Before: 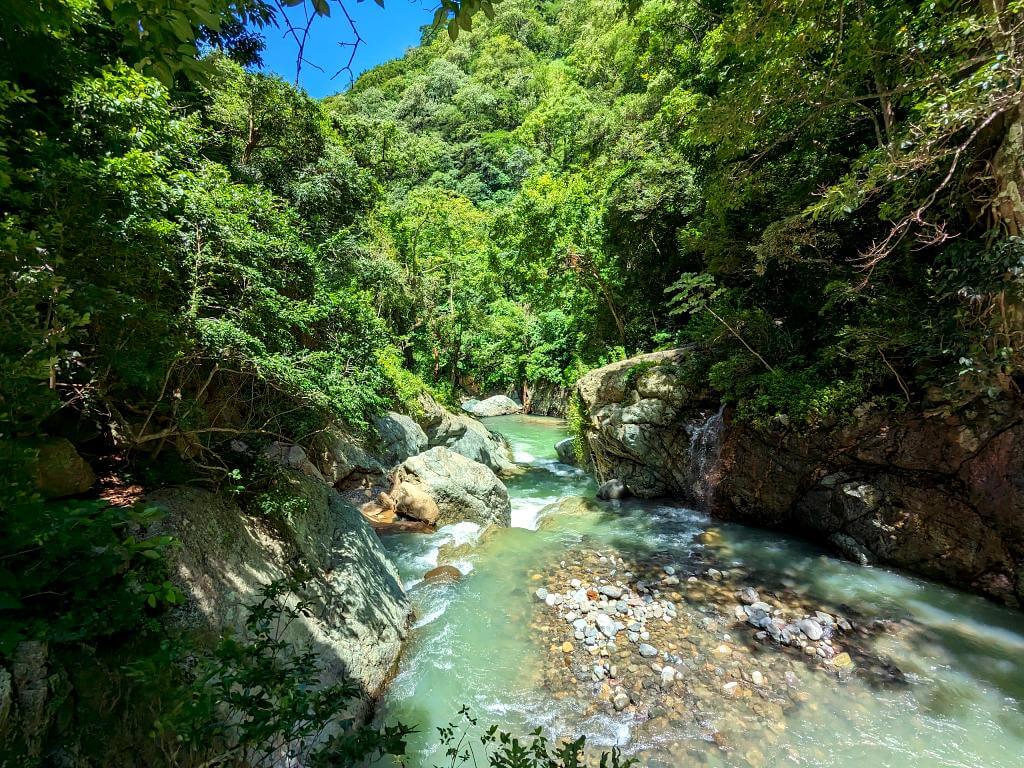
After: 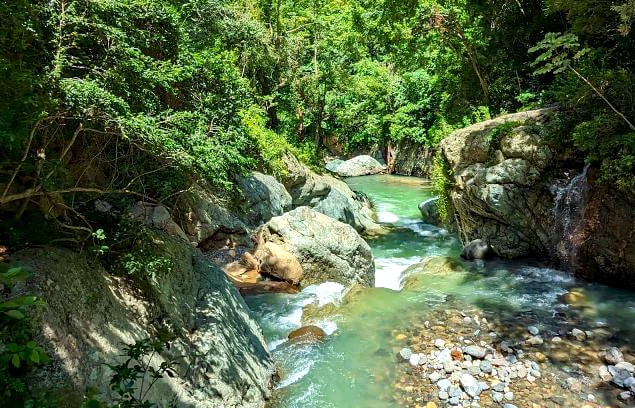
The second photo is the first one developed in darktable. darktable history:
haze removal: strength 0.29, distance 0.25, compatibility mode true, adaptive false
crop: left 13.312%, top 31.28%, right 24.627%, bottom 15.582%
